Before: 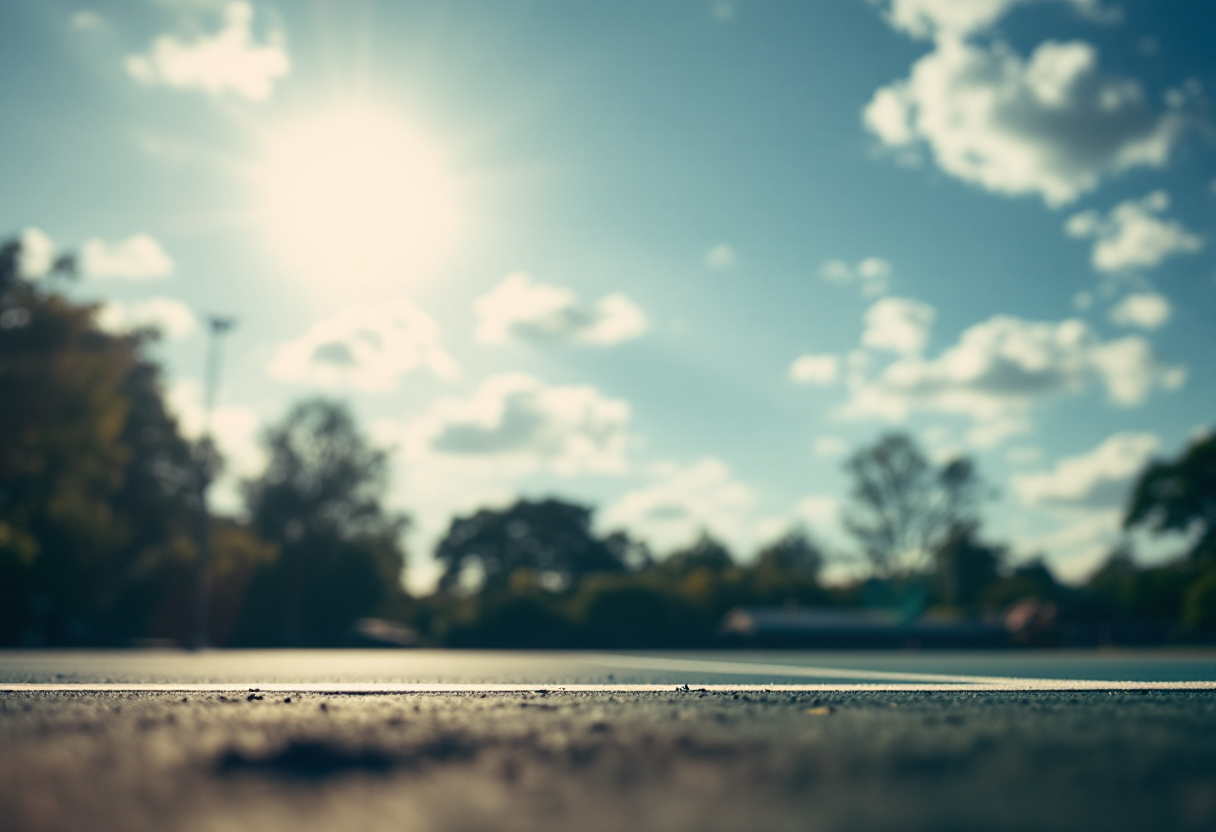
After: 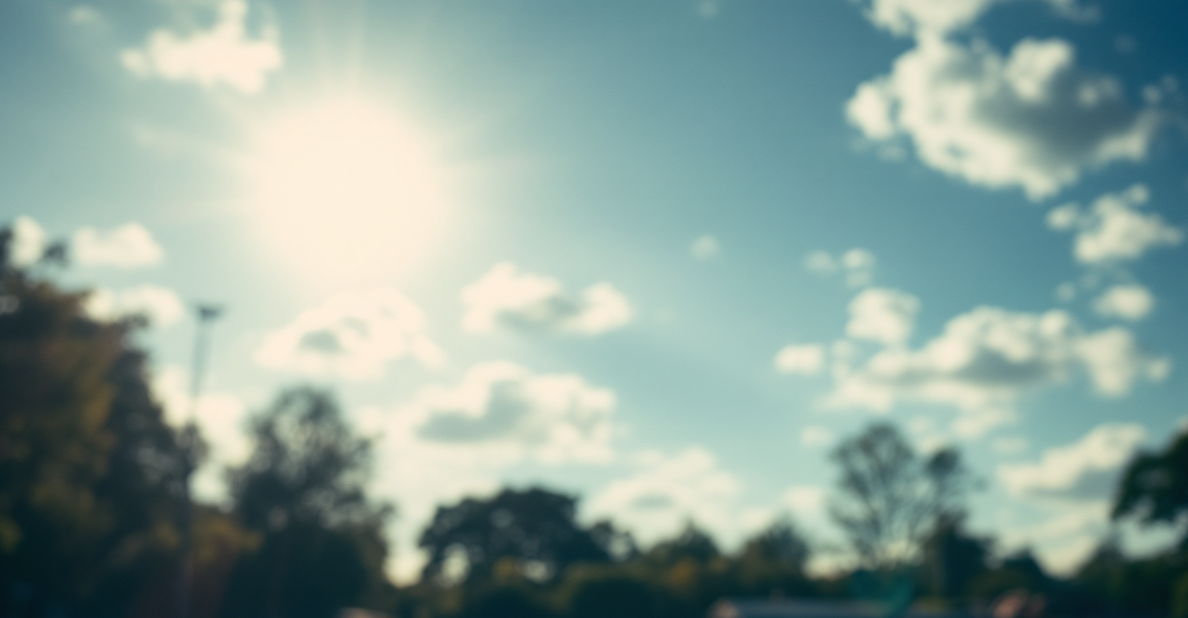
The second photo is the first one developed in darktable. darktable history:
crop: bottom 24.967%
rotate and perspective: rotation 0.226°, lens shift (vertical) -0.042, crop left 0.023, crop right 0.982, crop top 0.006, crop bottom 0.994
